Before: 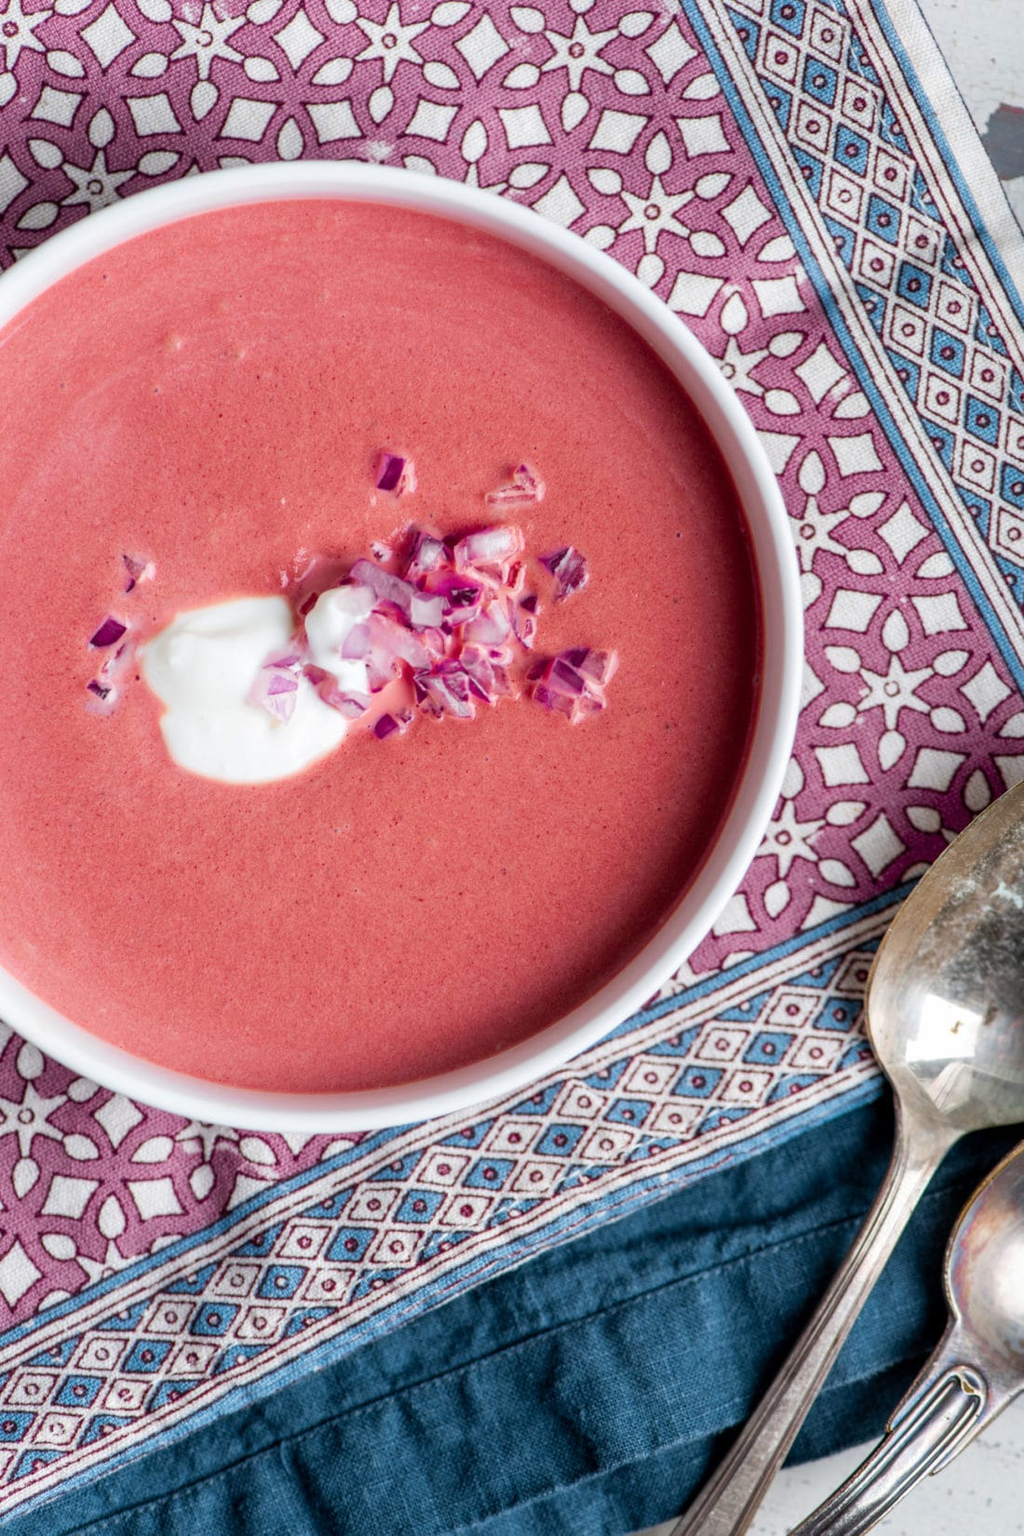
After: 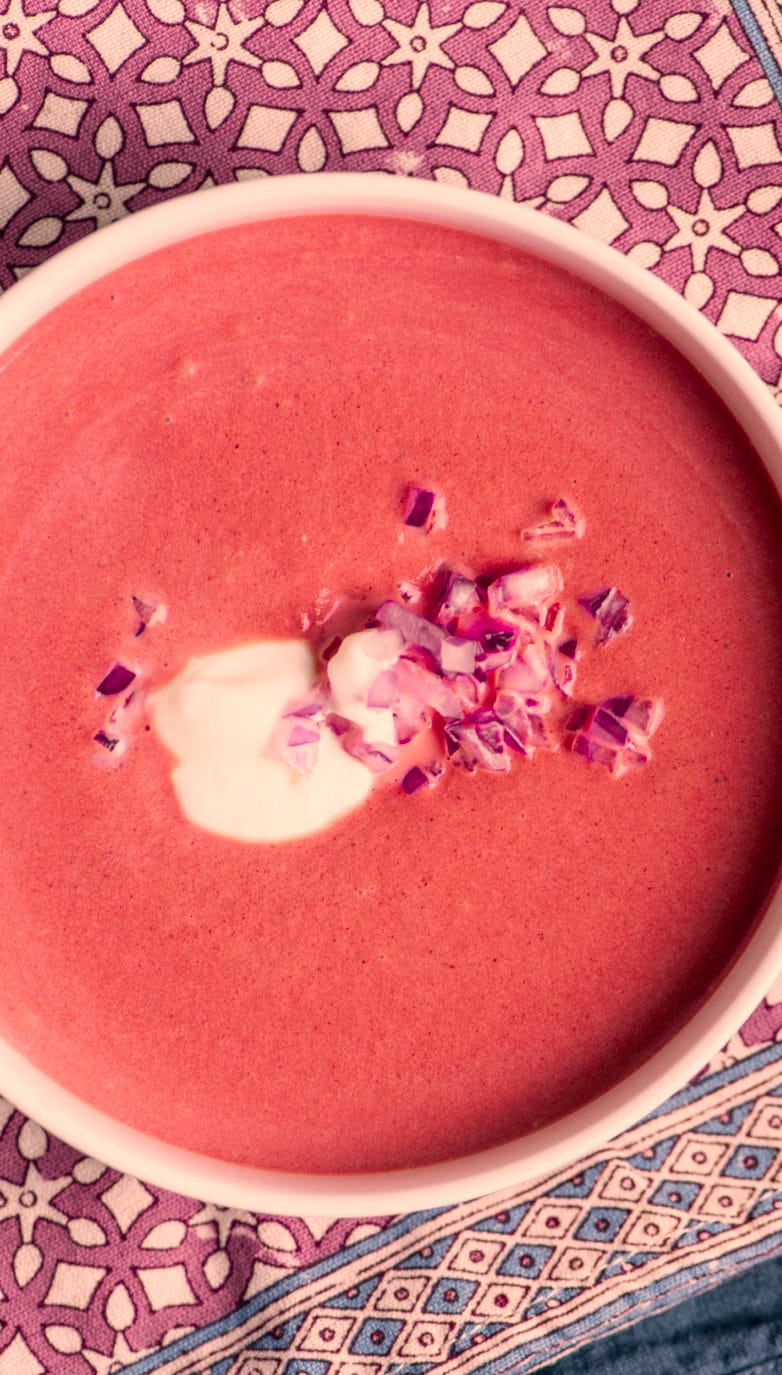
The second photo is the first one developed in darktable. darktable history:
crop: right 28.885%, bottom 16.626%
color correction: highlights a* 21.88, highlights b* 22.25
